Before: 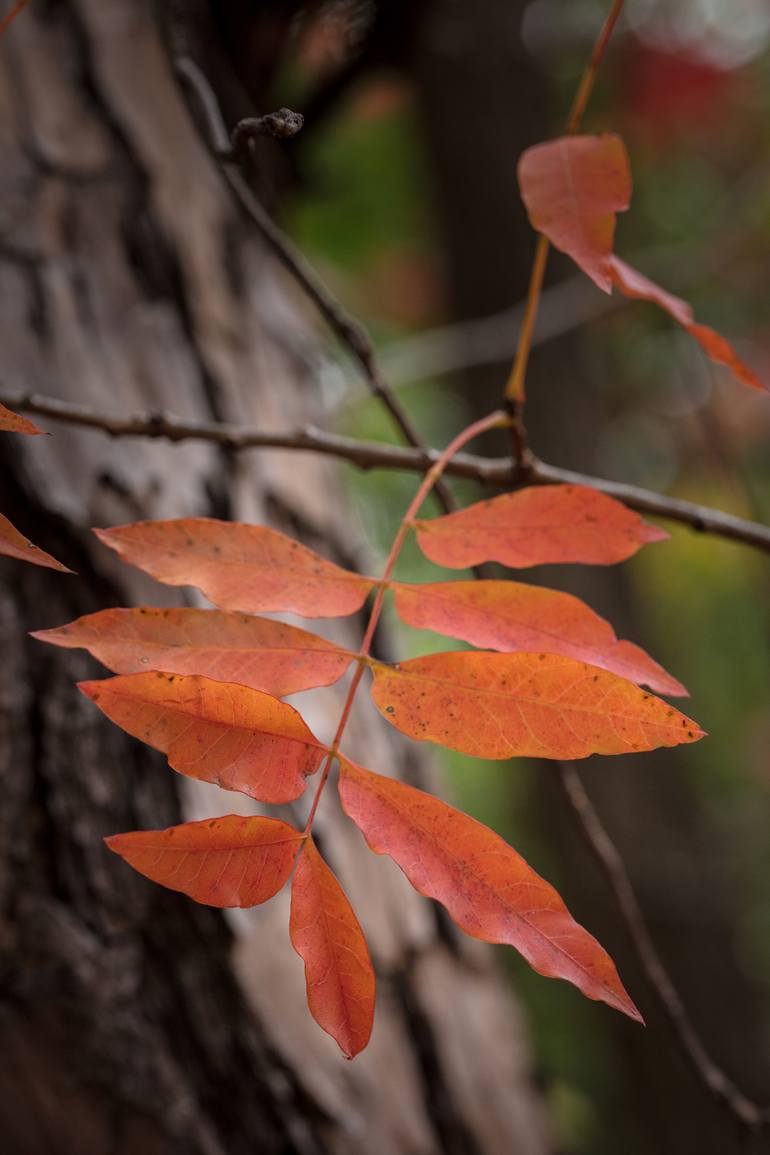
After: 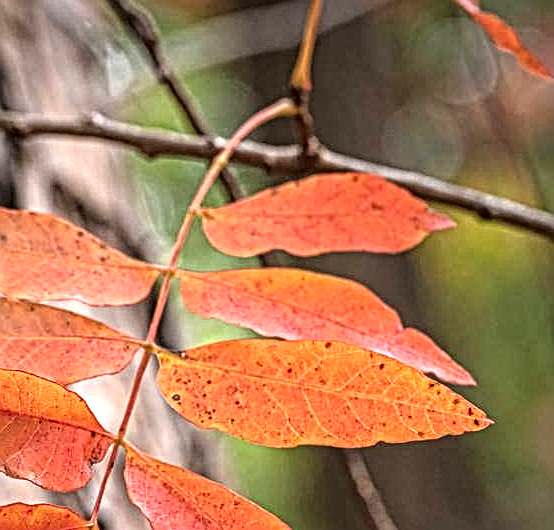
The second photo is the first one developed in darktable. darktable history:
local contrast: mode bilateral grid, contrast 20, coarseness 3, detail 300%, midtone range 0.2
crop and rotate: left 27.938%, top 27.046%, bottom 27.046%
sharpen: amount 0.2
exposure: black level correction 0, exposure 1 EV, compensate highlight preservation false
